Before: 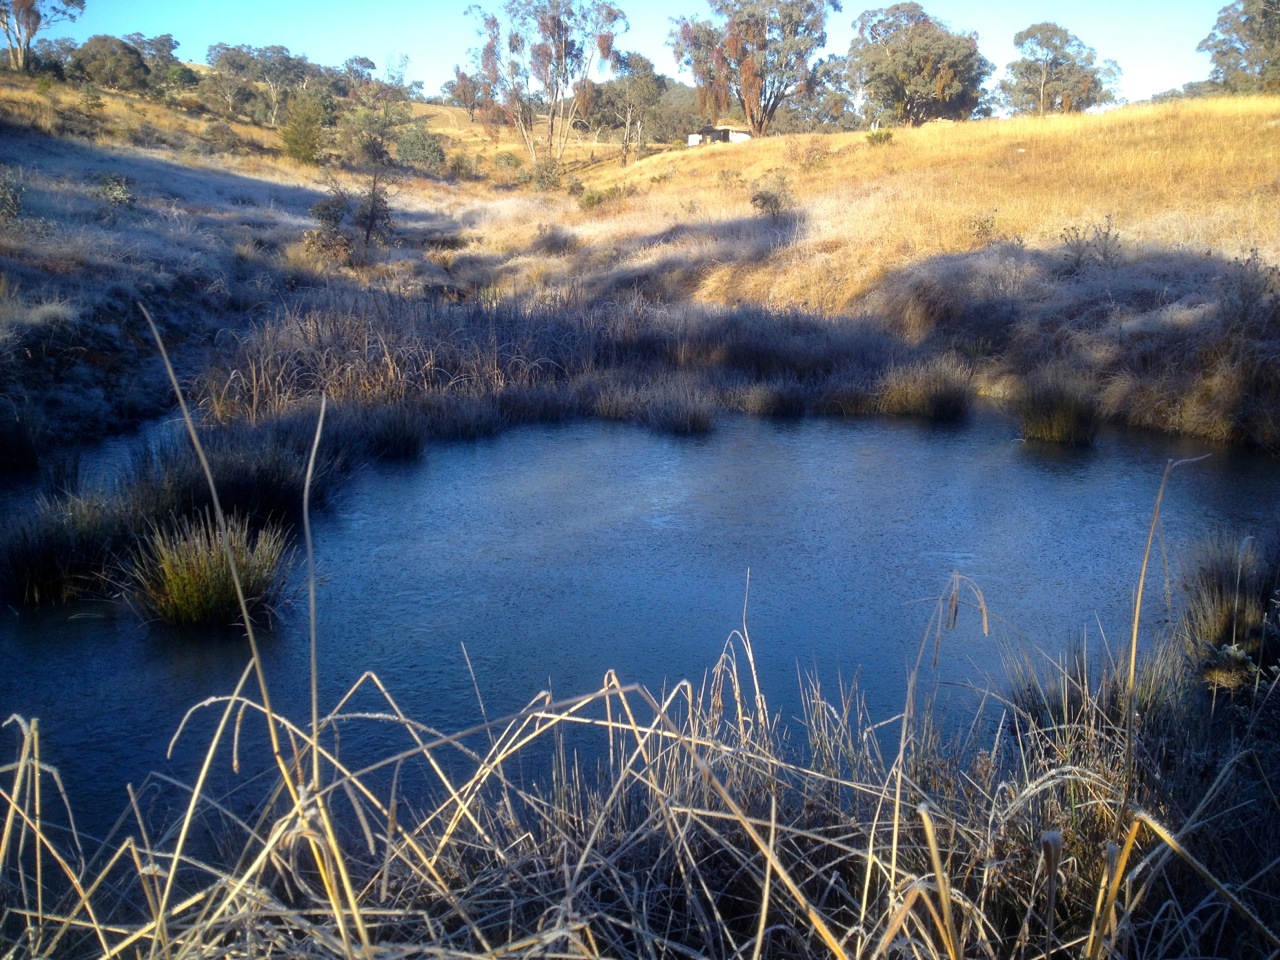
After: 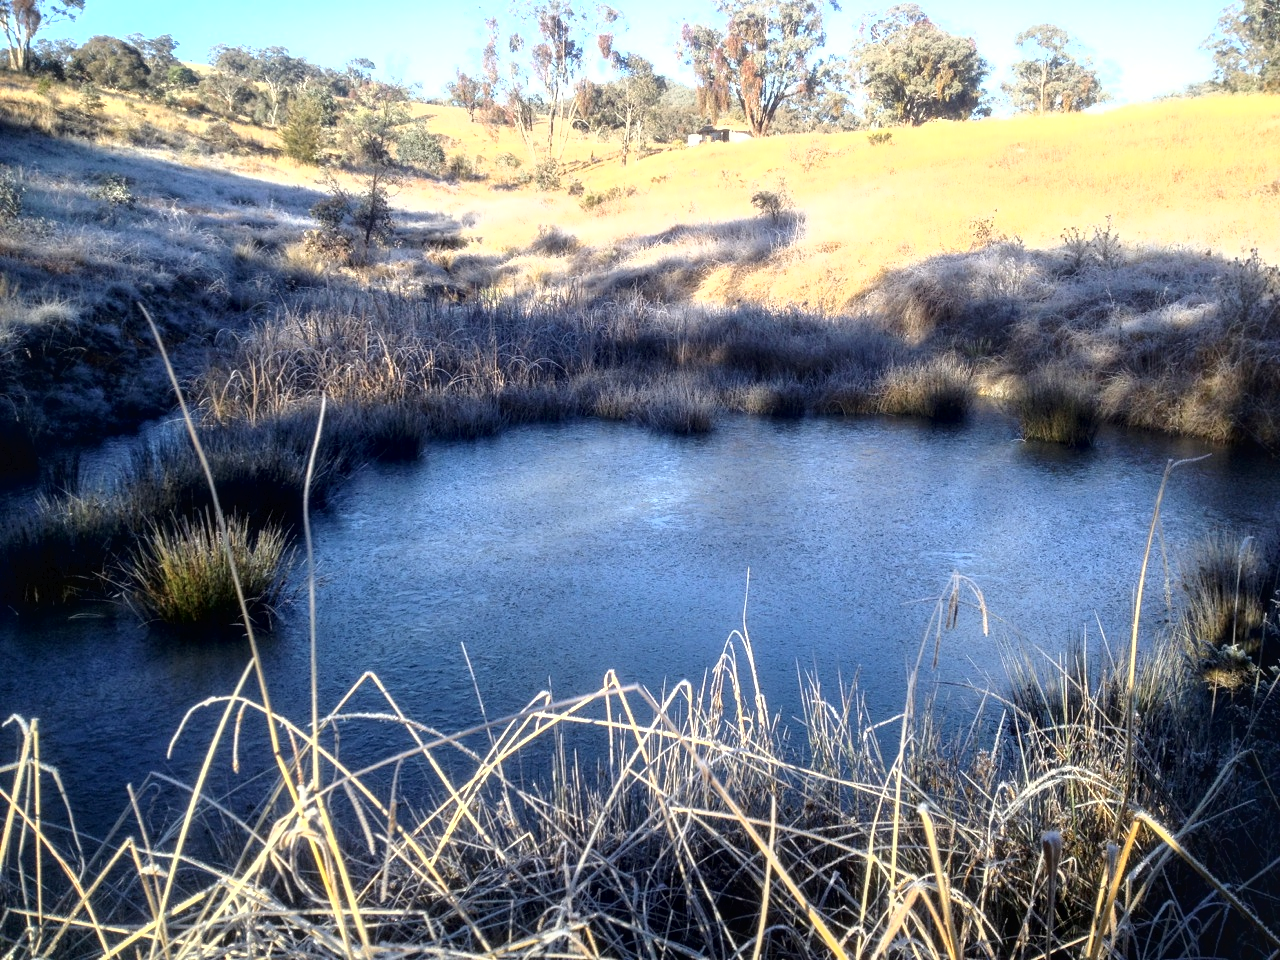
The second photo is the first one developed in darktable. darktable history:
local contrast: on, module defaults
tone curve: curves: ch0 [(0, 0) (0.003, 0.028) (0.011, 0.028) (0.025, 0.026) (0.044, 0.036) (0.069, 0.06) (0.1, 0.101) (0.136, 0.15) (0.177, 0.203) (0.224, 0.271) (0.277, 0.345) (0.335, 0.422) (0.399, 0.515) (0.468, 0.611) (0.543, 0.716) (0.623, 0.826) (0.709, 0.942) (0.801, 0.992) (0.898, 1) (1, 1)], color space Lab, independent channels, preserve colors none
